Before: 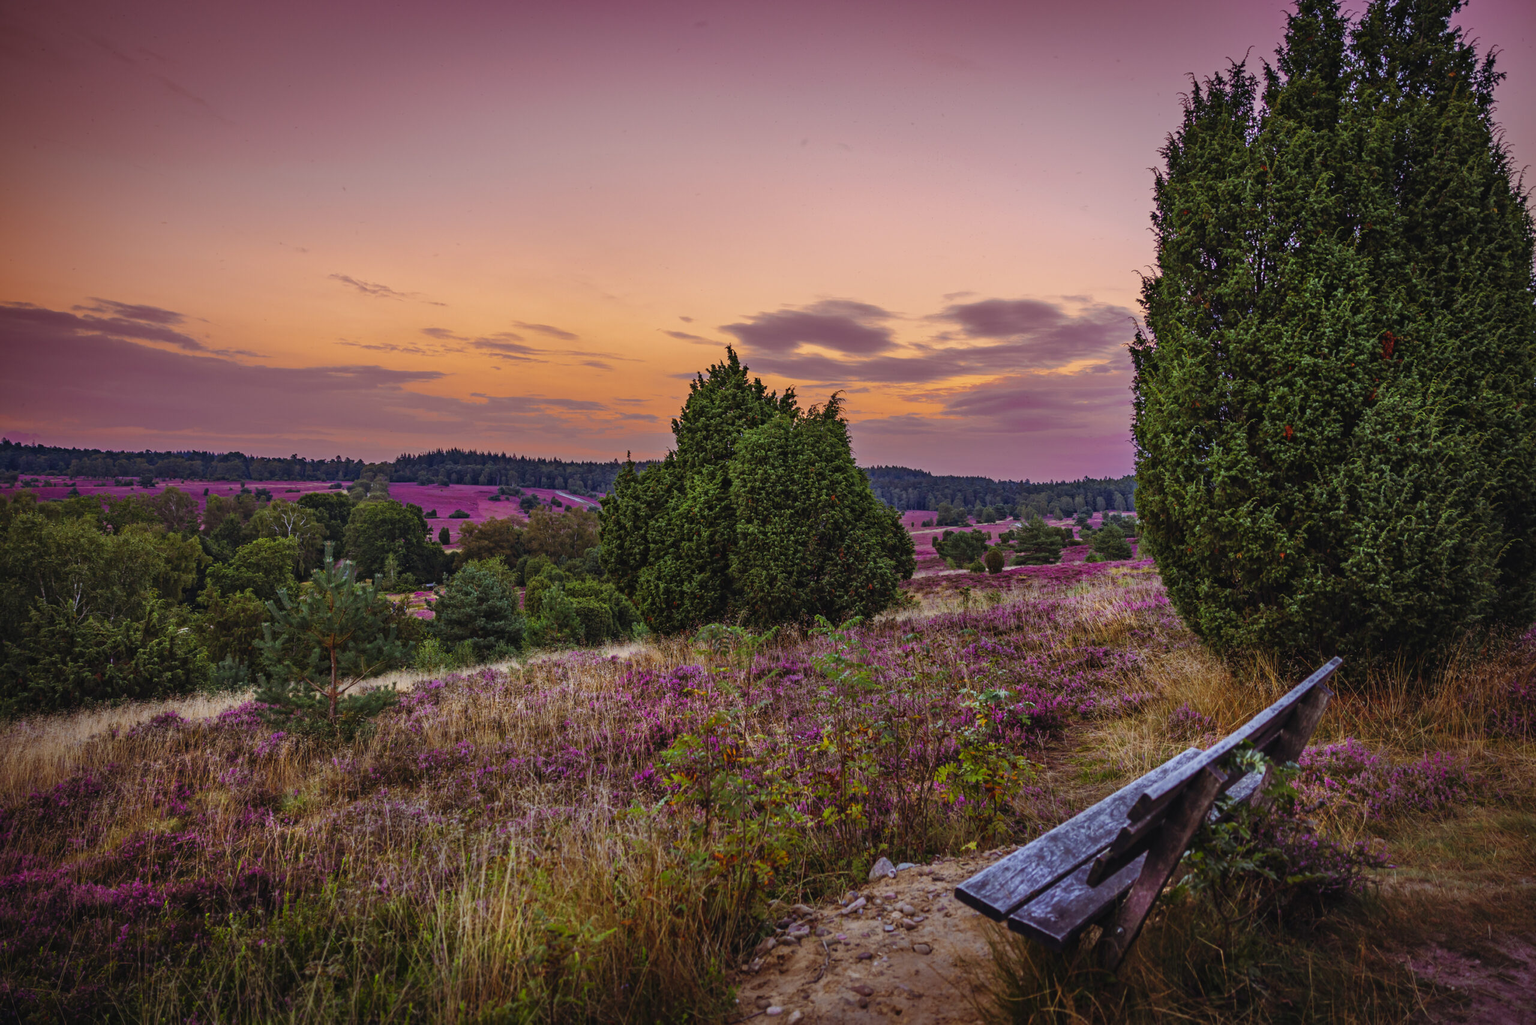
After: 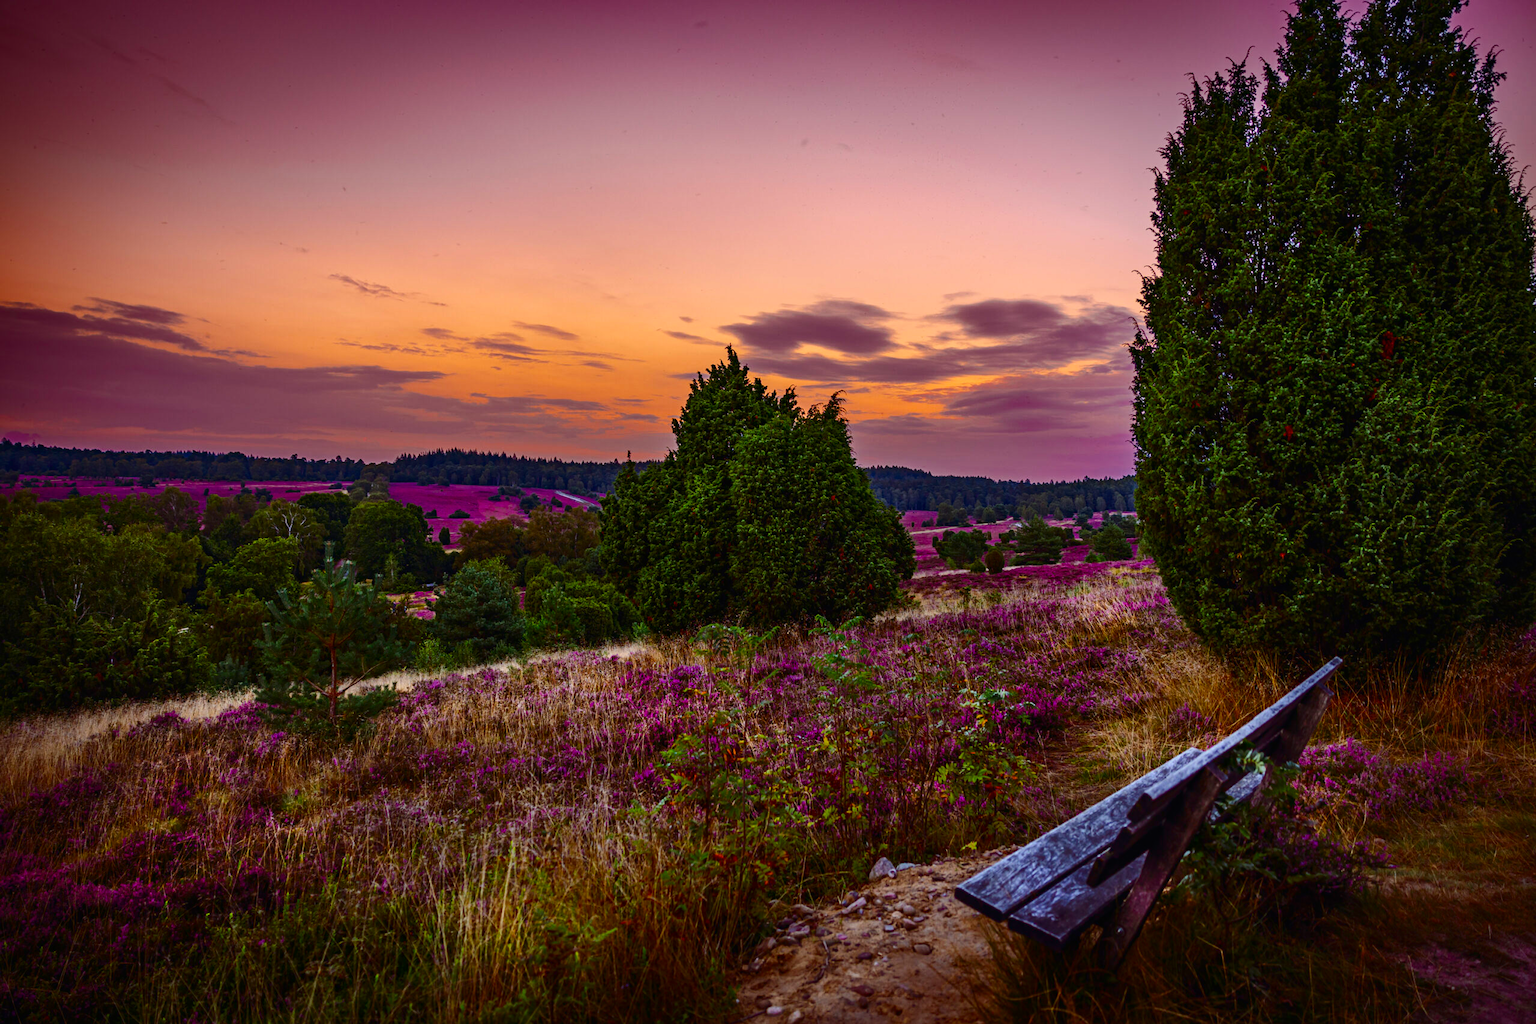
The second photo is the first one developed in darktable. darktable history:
base curve: curves: ch0 [(0, 0) (0.297, 0.298) (1, 1)], preserve colors none
contrast brightness saturation: contrast 0.212, brightness -0.107, saturation 0.209
